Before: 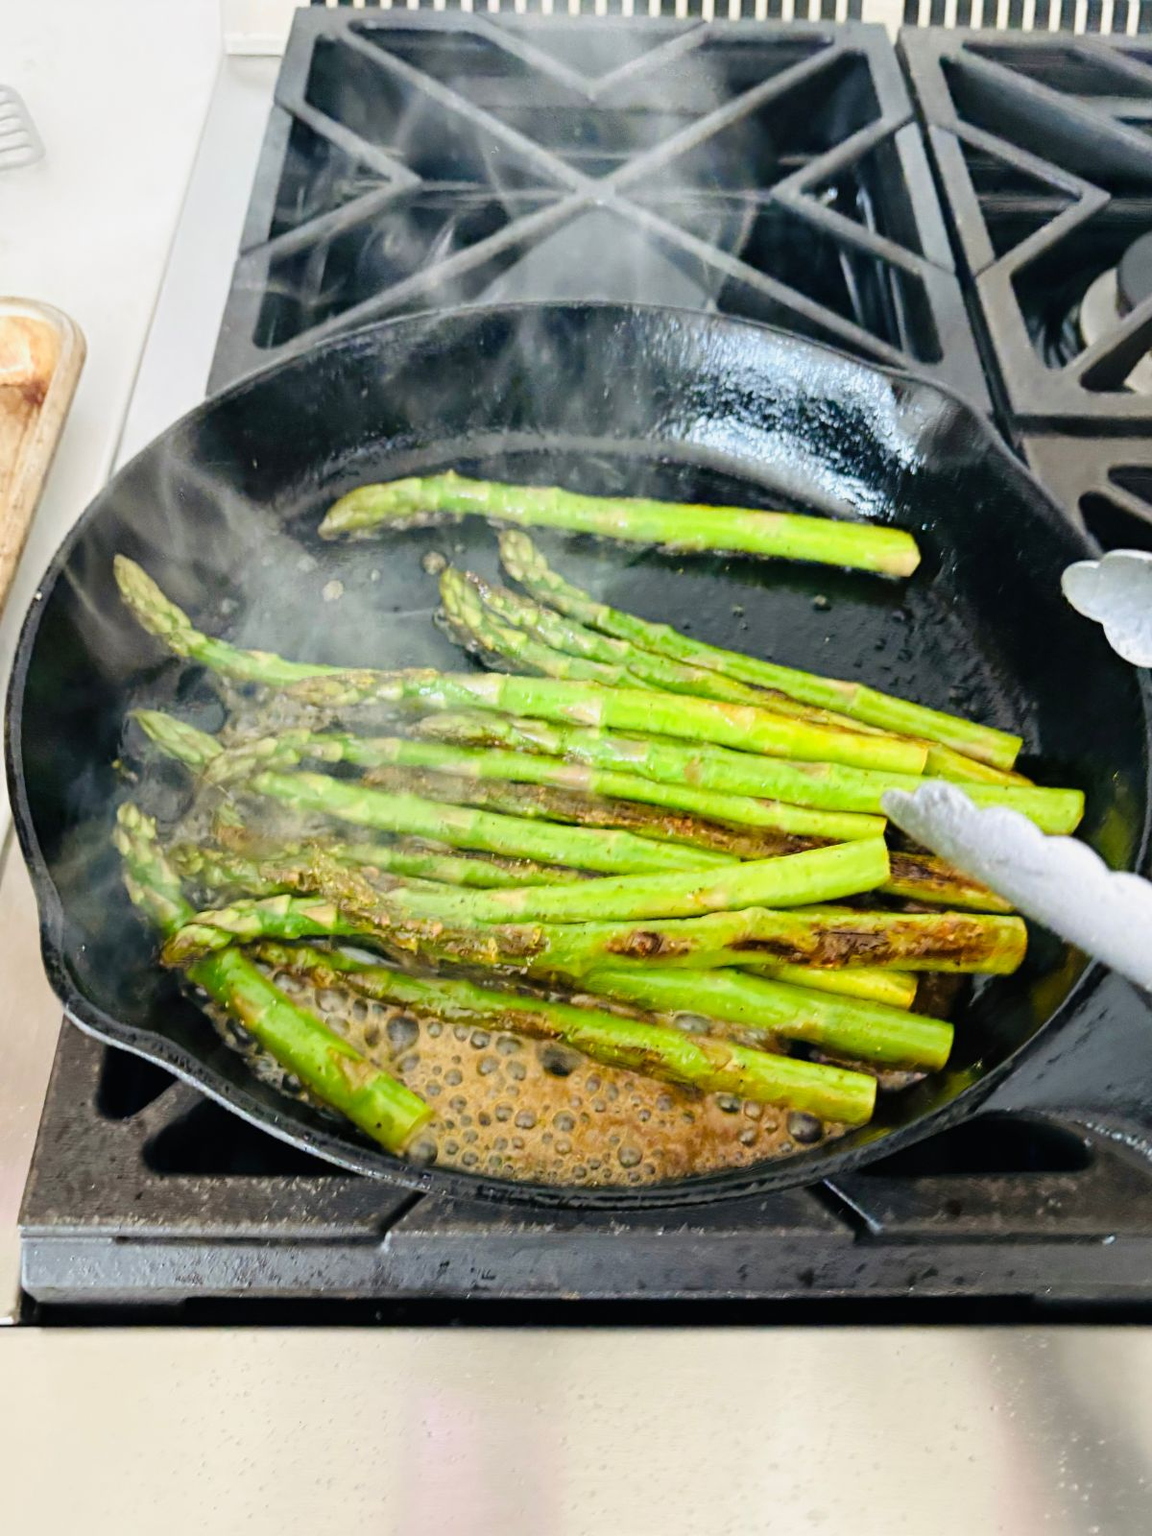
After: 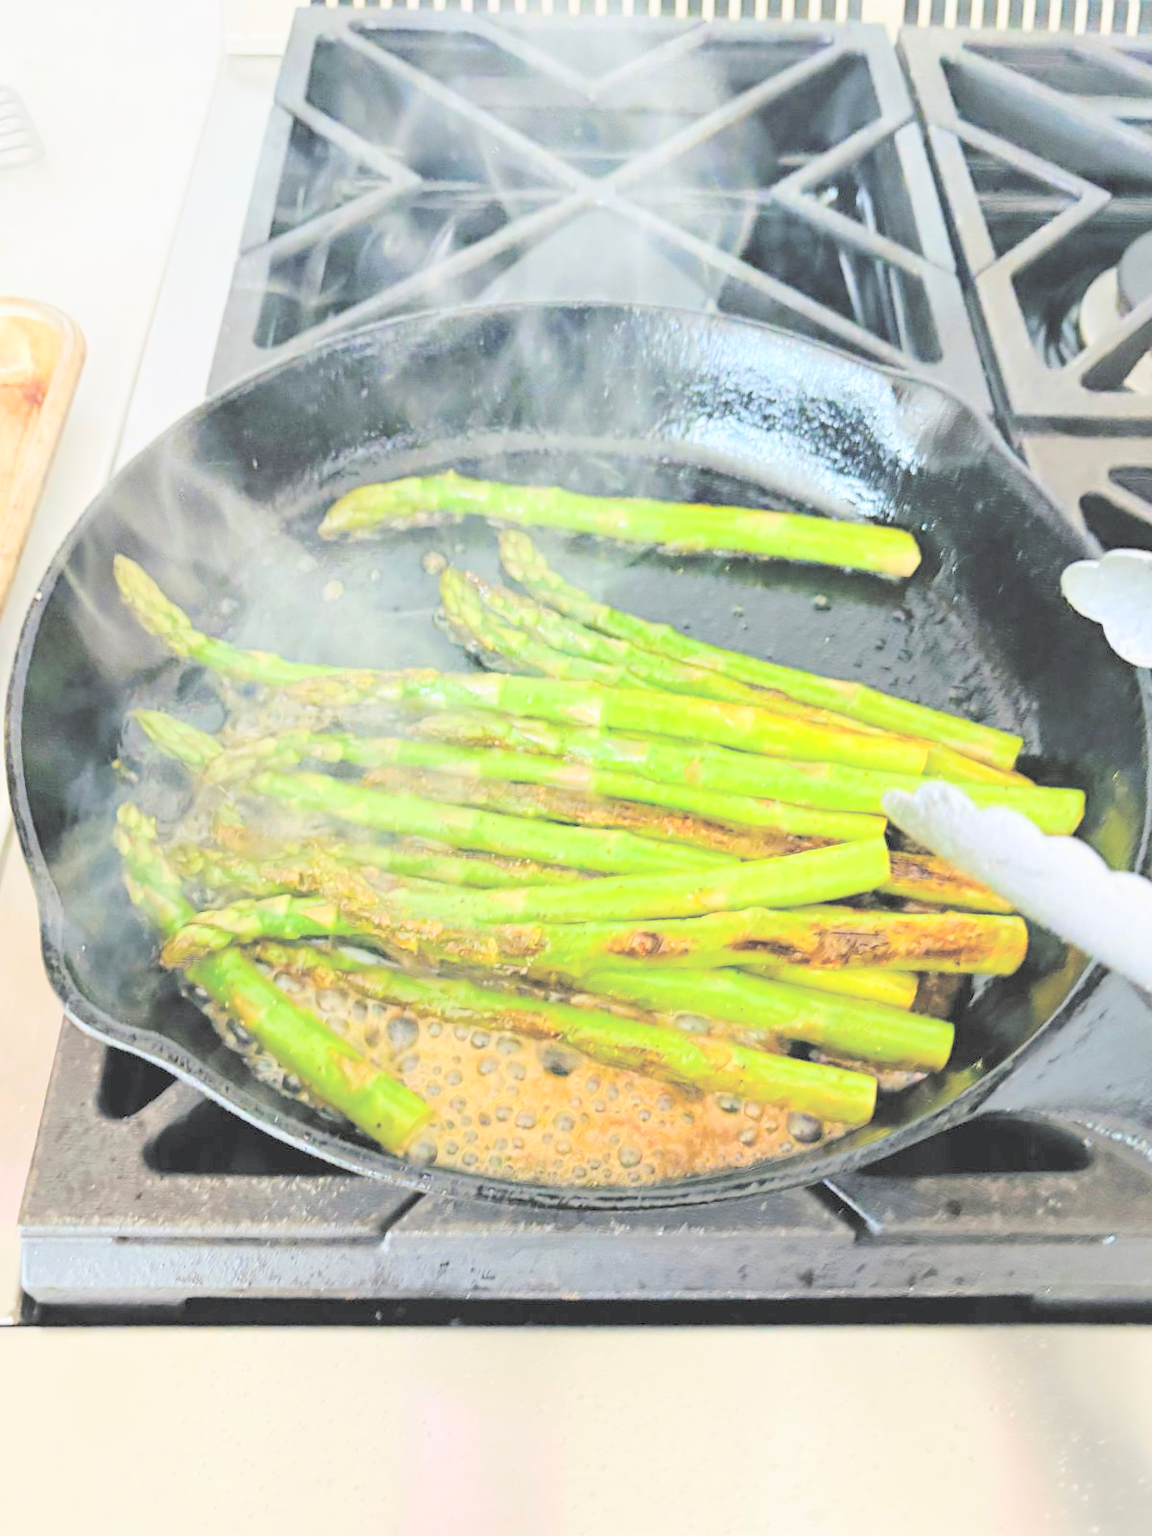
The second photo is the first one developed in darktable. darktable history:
contrast brightness saturation: brightness 0.982
